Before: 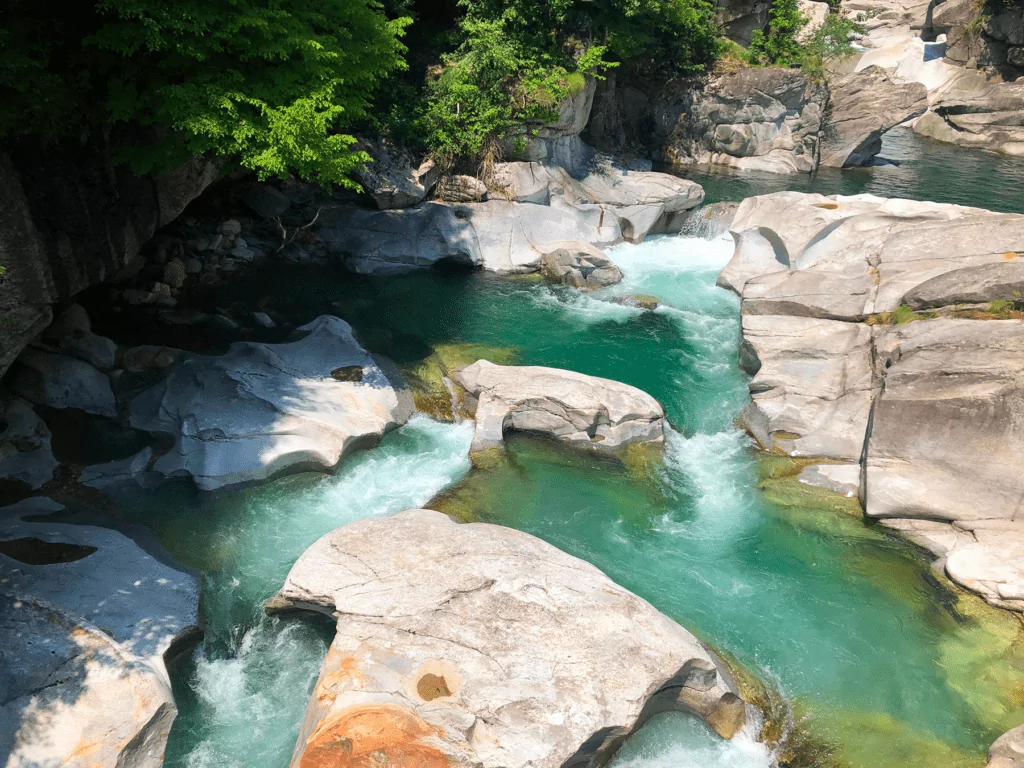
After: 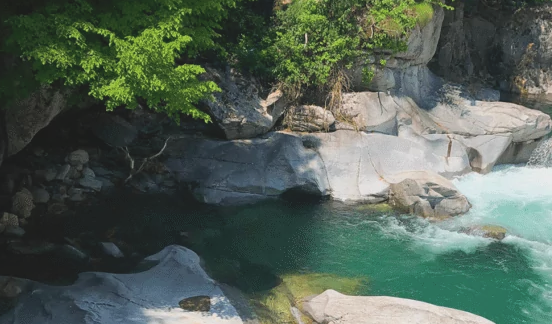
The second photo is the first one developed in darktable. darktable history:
contrast brightness saturation: contrast -0.146, brightness 0.05, saturation -0.116
crop: left 14.926%, top 9.189%, right 31.088%, bottom 48.62%
